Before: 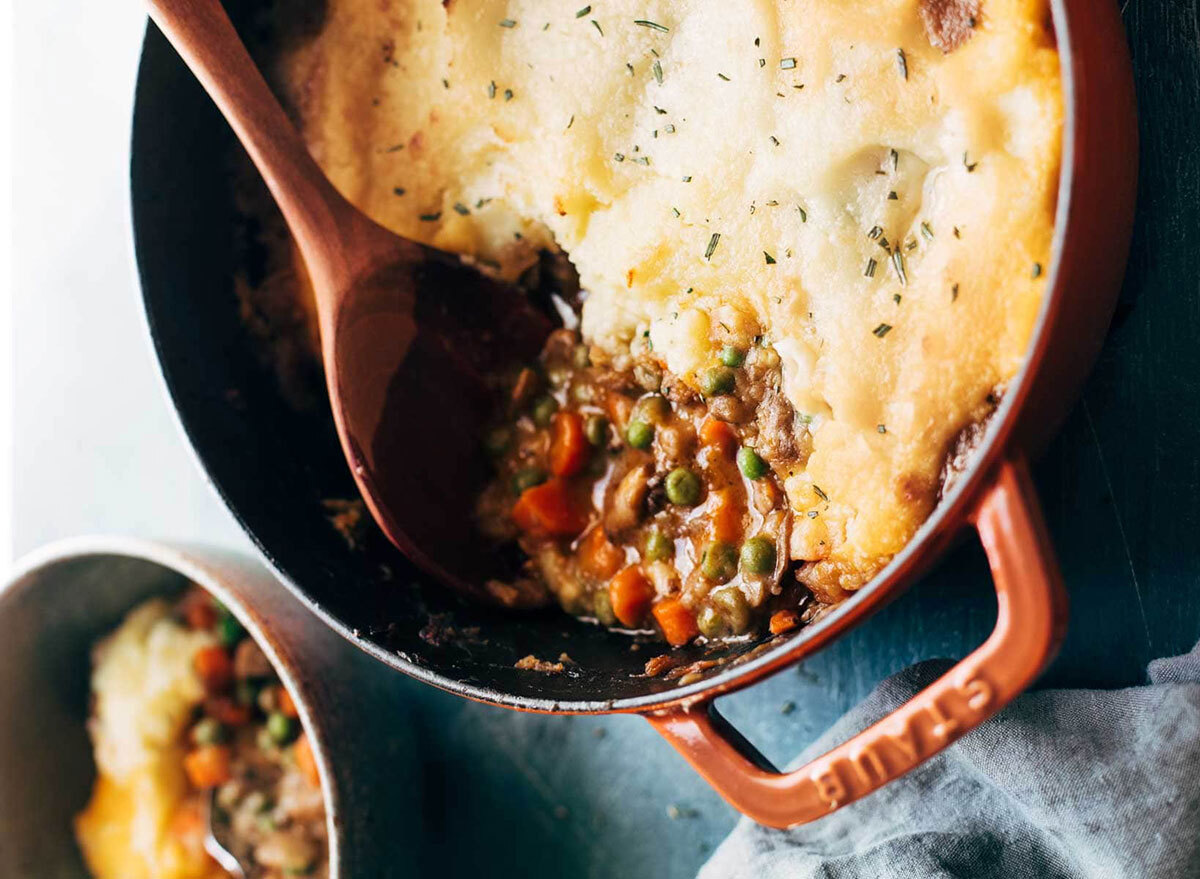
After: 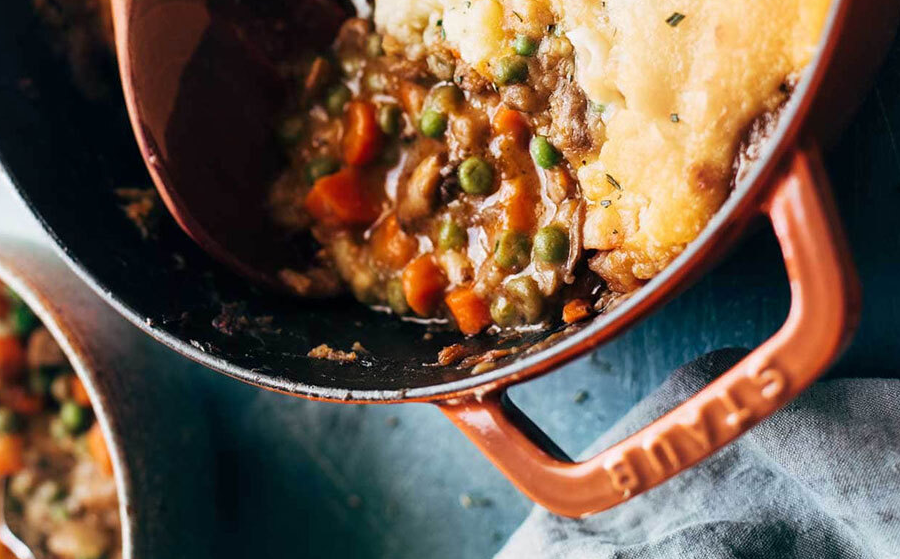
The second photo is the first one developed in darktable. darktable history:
crop and rotate: left 17.3%, top 35.396%, right 7.674%, bottom 0.99%
